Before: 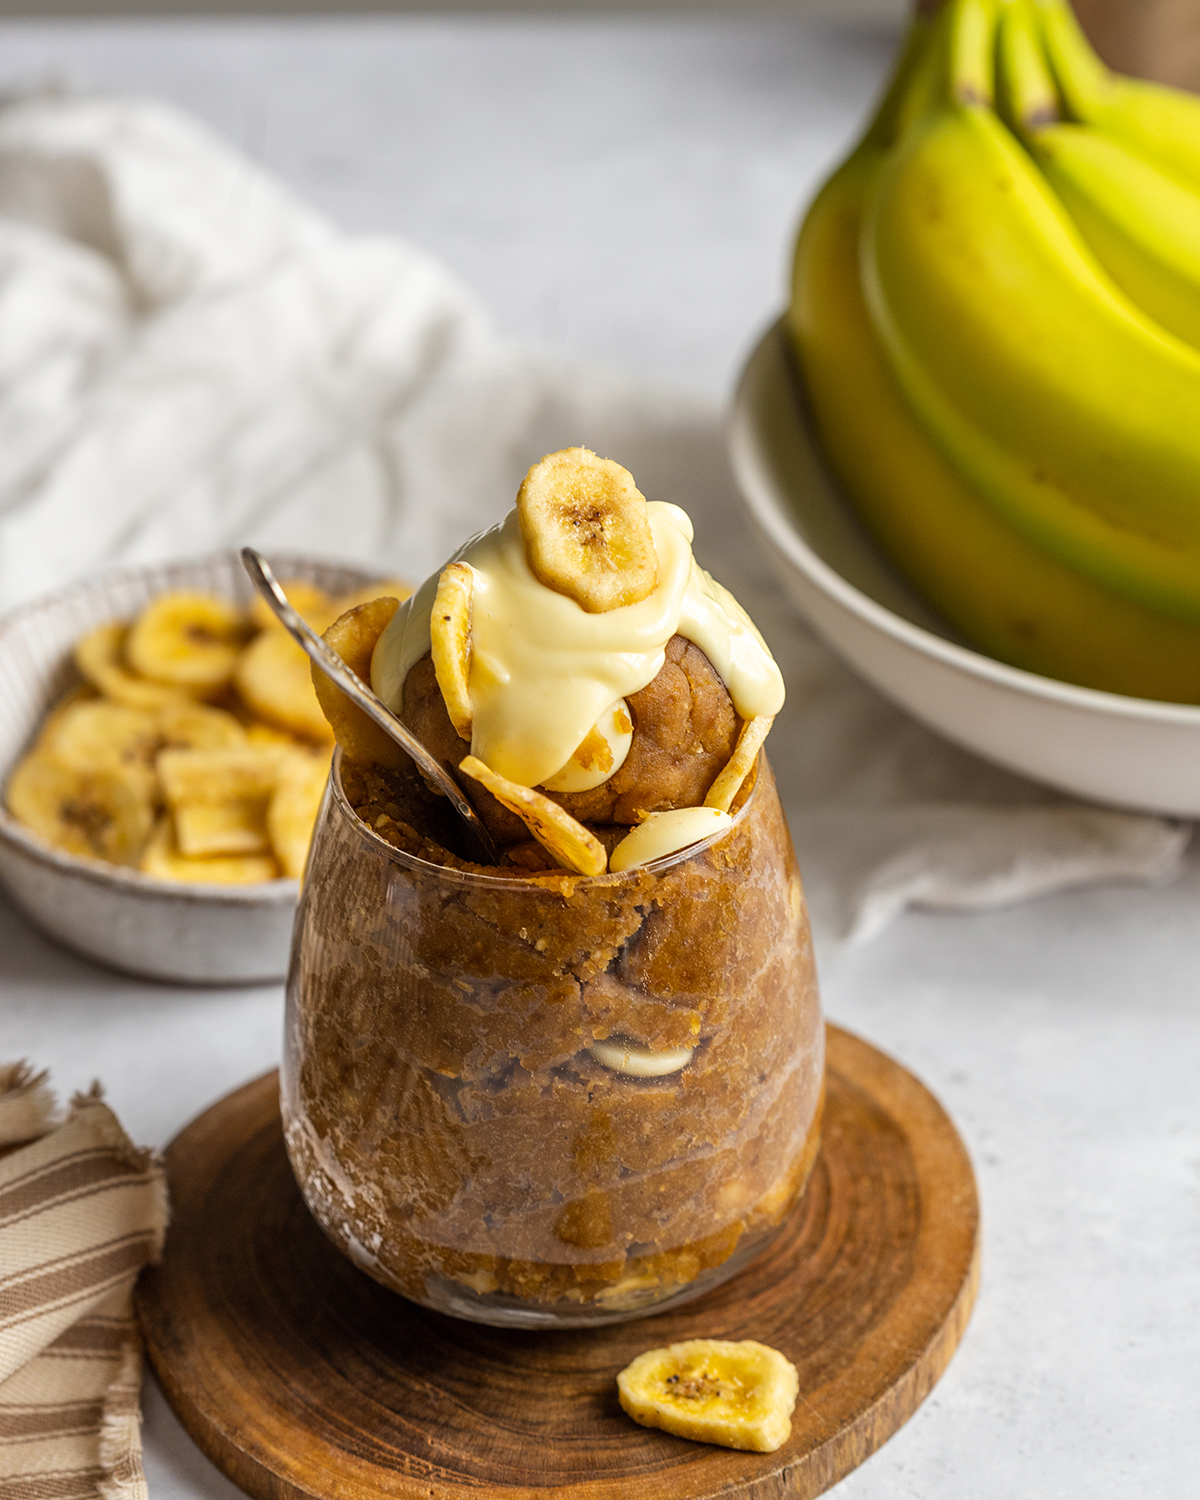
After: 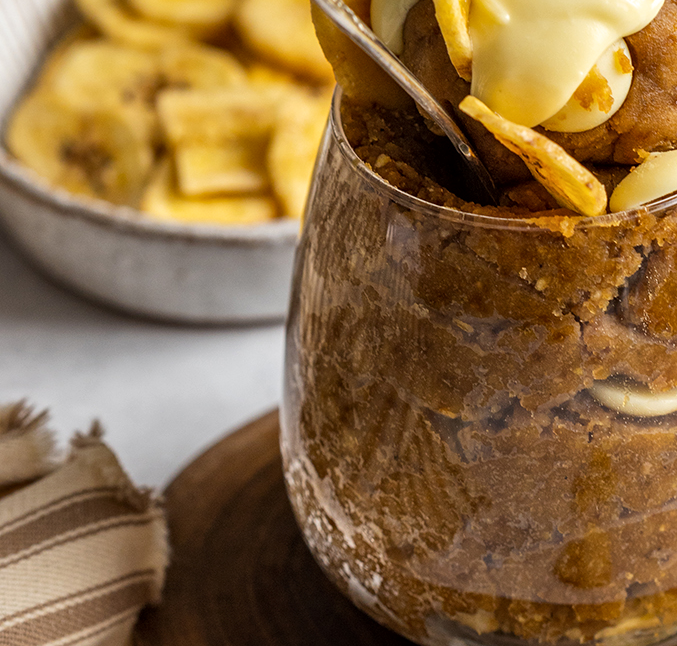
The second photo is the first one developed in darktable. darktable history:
local contrast: mode bilateral grid, contrast 29, coarseness 15, detail 116%, midtone range 0.2
crop: top 44.057%, right 43.539%, bottom 12.862%
